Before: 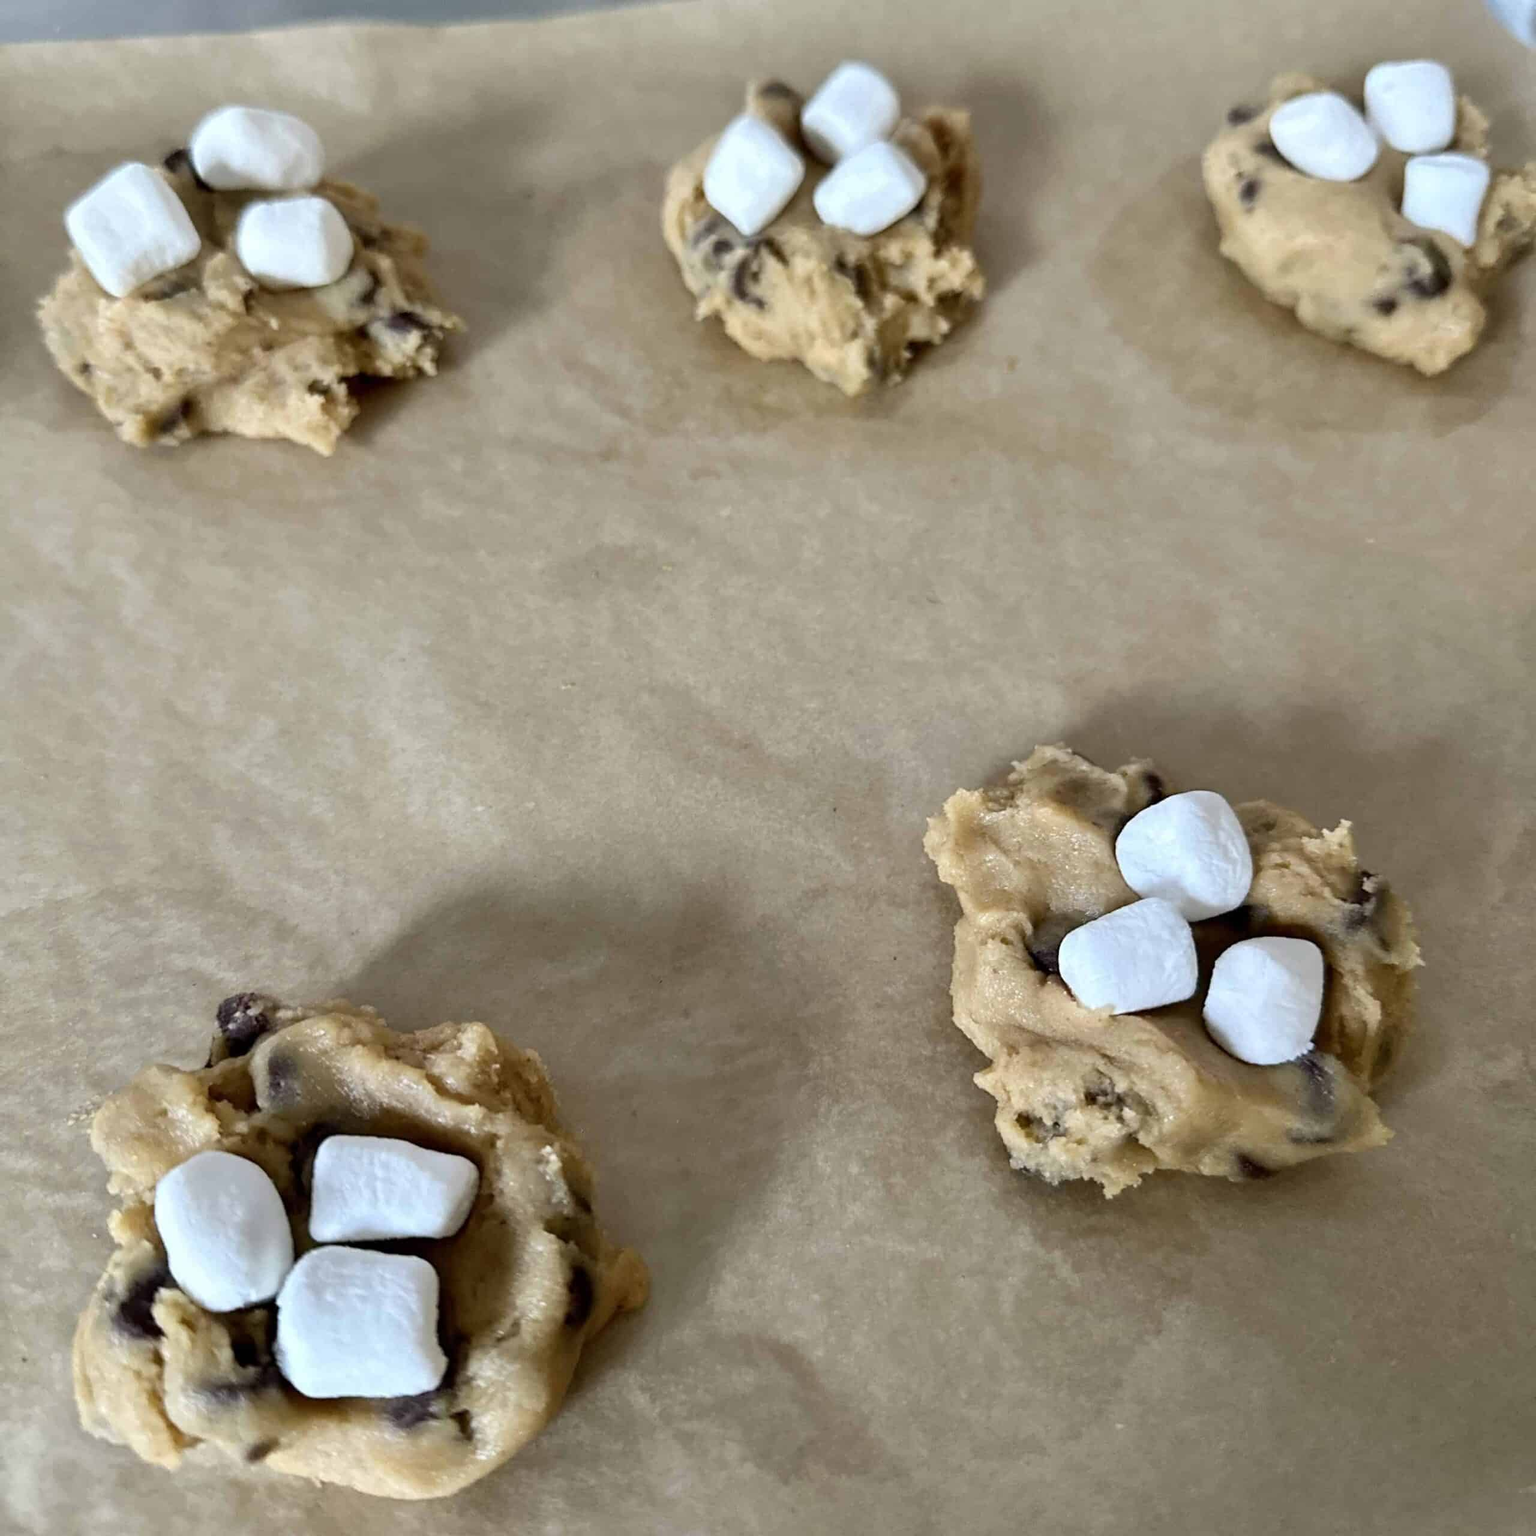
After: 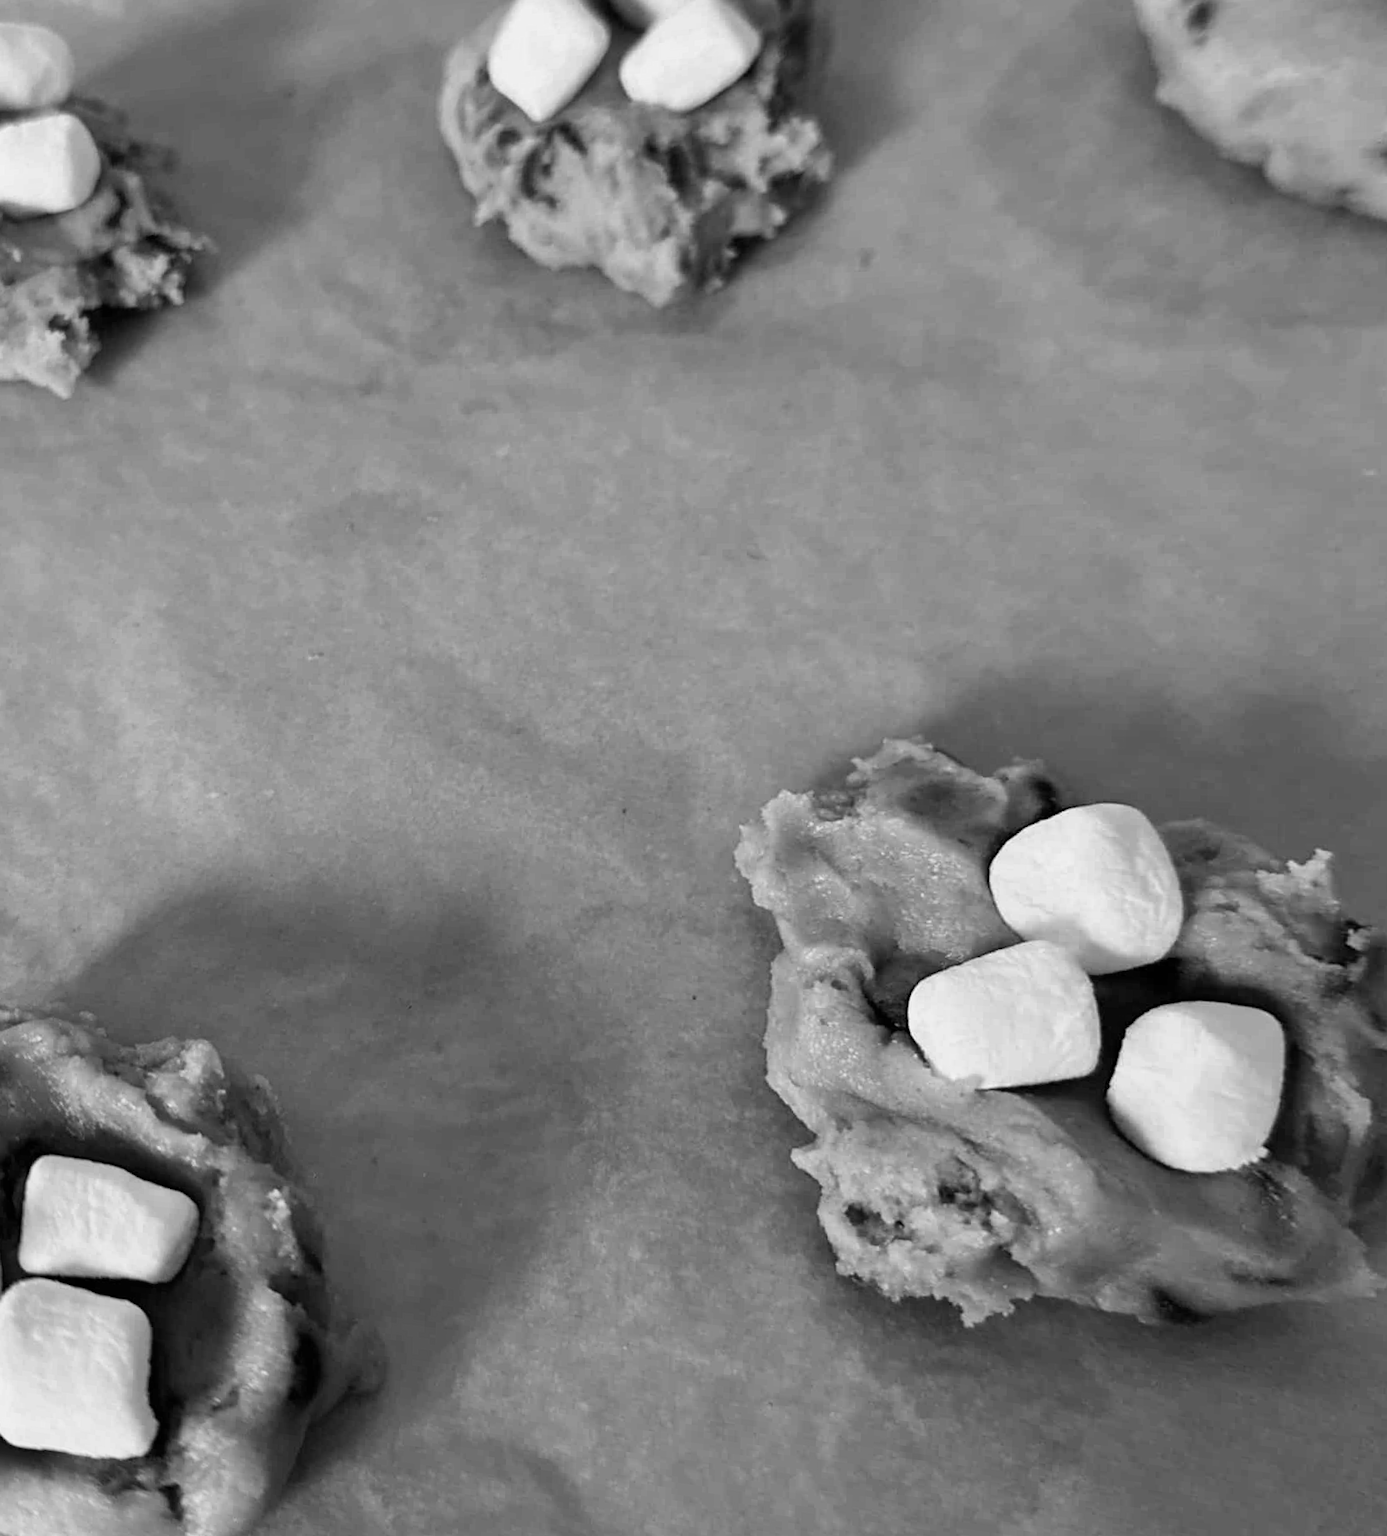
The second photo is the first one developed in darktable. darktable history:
color calibration: output gray [0.253, 0.26, 0.487, 0], gray › normalize channels true, illuminant same as pipeline (D50), adaptation XYZ, x 0.346, y 0.359, gamut compression 0
crop and rotate: left 13.15%, top 5.251%, right 12.609%
rotate and perspective: rotation 1.69°, lens shift (vertical) -0.023, lens shift (horizontal) -0.291, crop left 0.025, crop right 0.988, crop top 0.092, crop bottom 0.842
